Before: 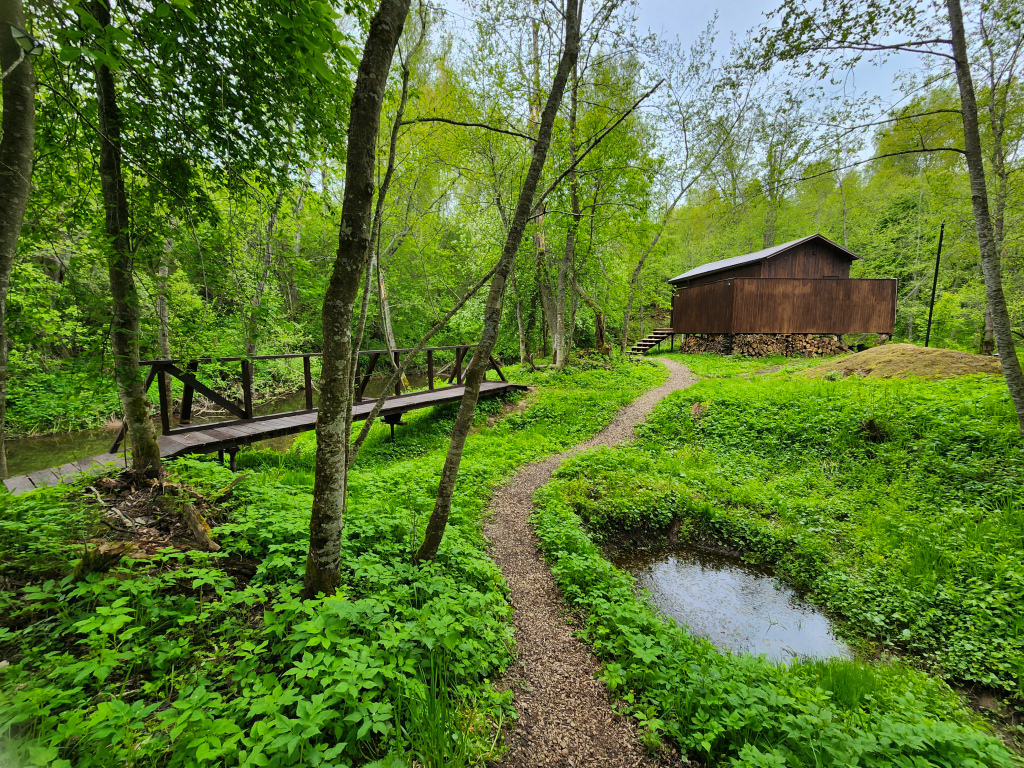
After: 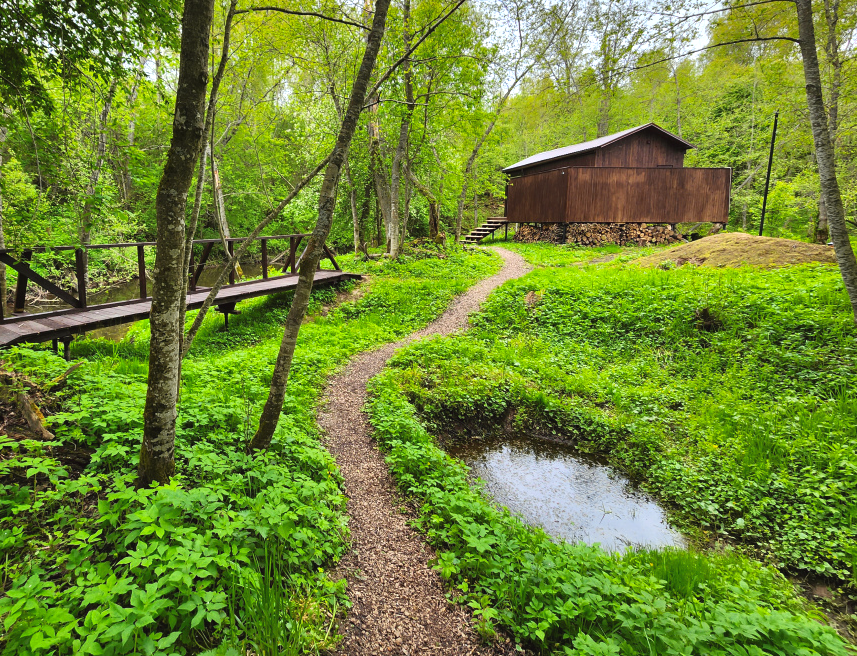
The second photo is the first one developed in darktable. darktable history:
crop: left 16.268%, top 14.481%
exposure: exposure 0.642 EV, compensate exposure bias true, compensate highlight preservation false
tone curve: curves: ch0 [(0, 0.029) (0.253, 0.237) (1, 0.945)]; ch1 [(0, 0) (0.401, 0.42) (0.442, 0.47) (0.492, 0.498) (0.511, 0.523) (0.557, 0.565) (0.66, 0.683) (1, 1)]; ch2 [(0, 0) (0.394, 0.413) (0.5, 0.5) (0.578, 0.568) (1, 1)], color space Lab, independent channels, preserve colors none
